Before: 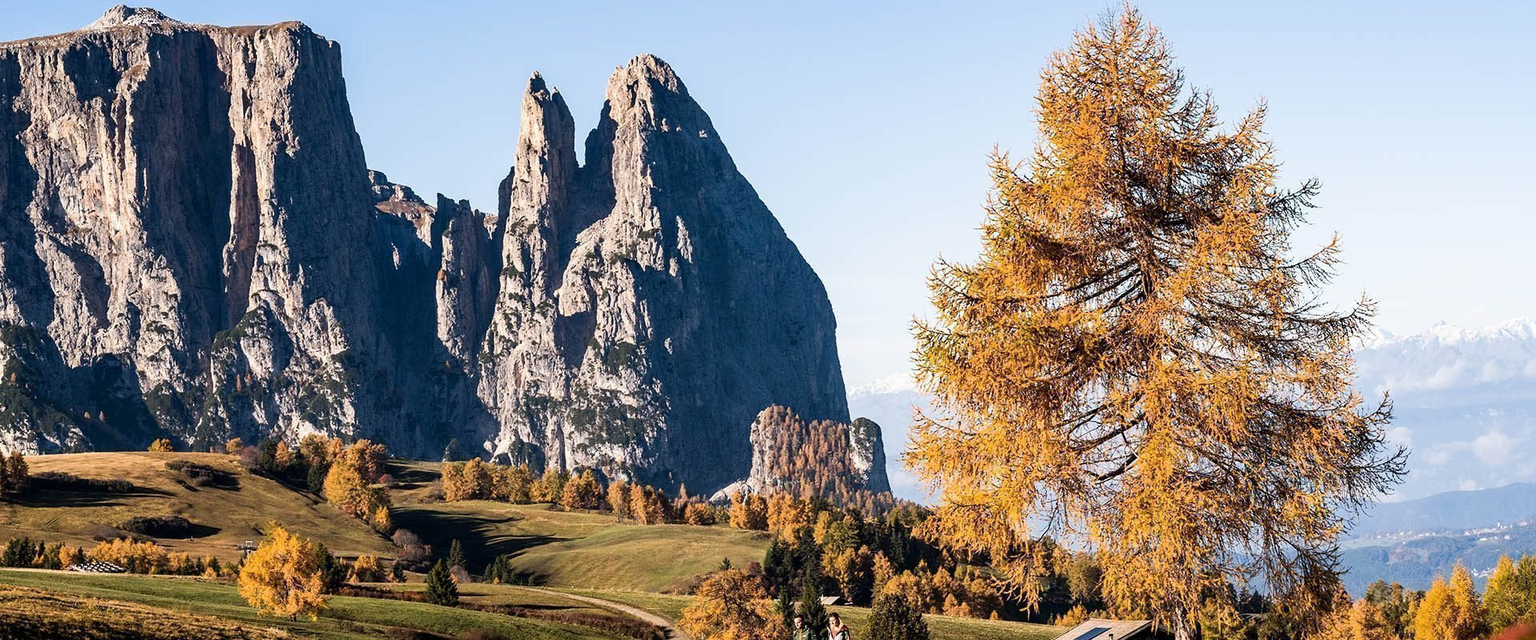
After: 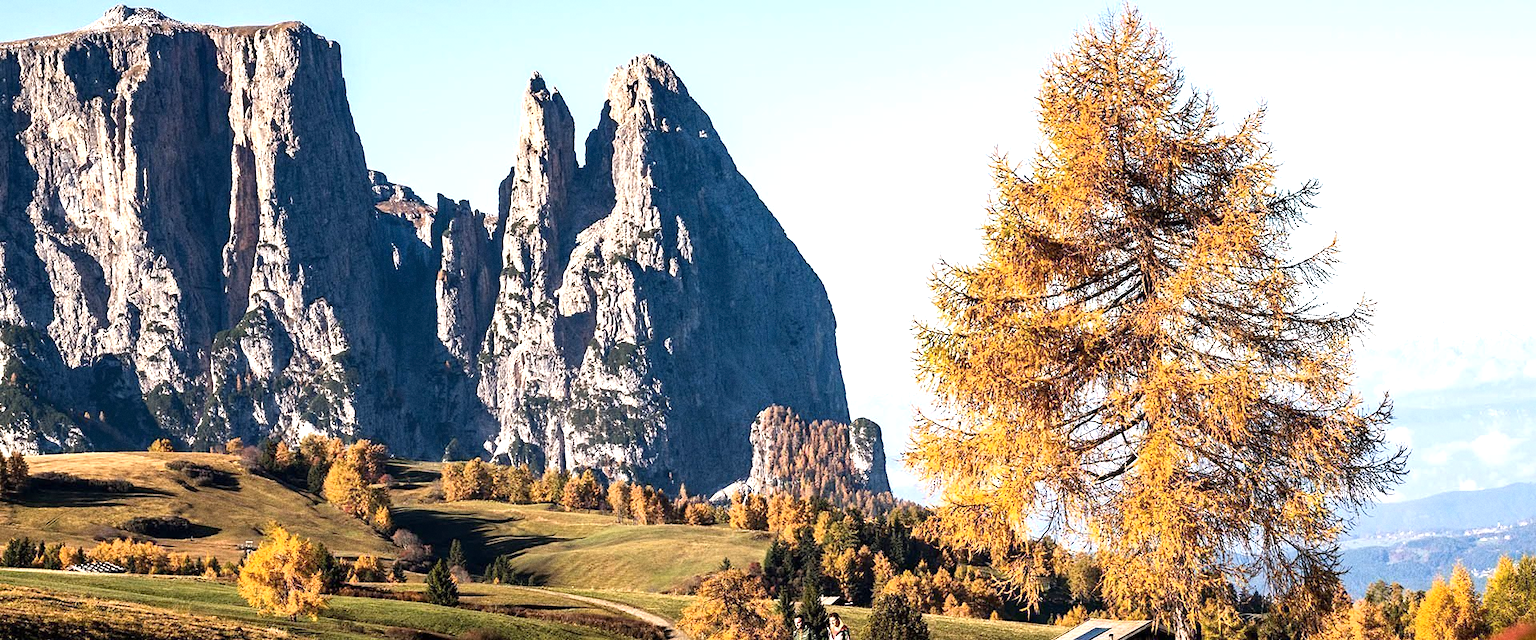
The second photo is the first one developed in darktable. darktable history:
exposure: exposure 0.64 EV, compensate highlight preservation false
grain: coarseness 0.09 ISO
